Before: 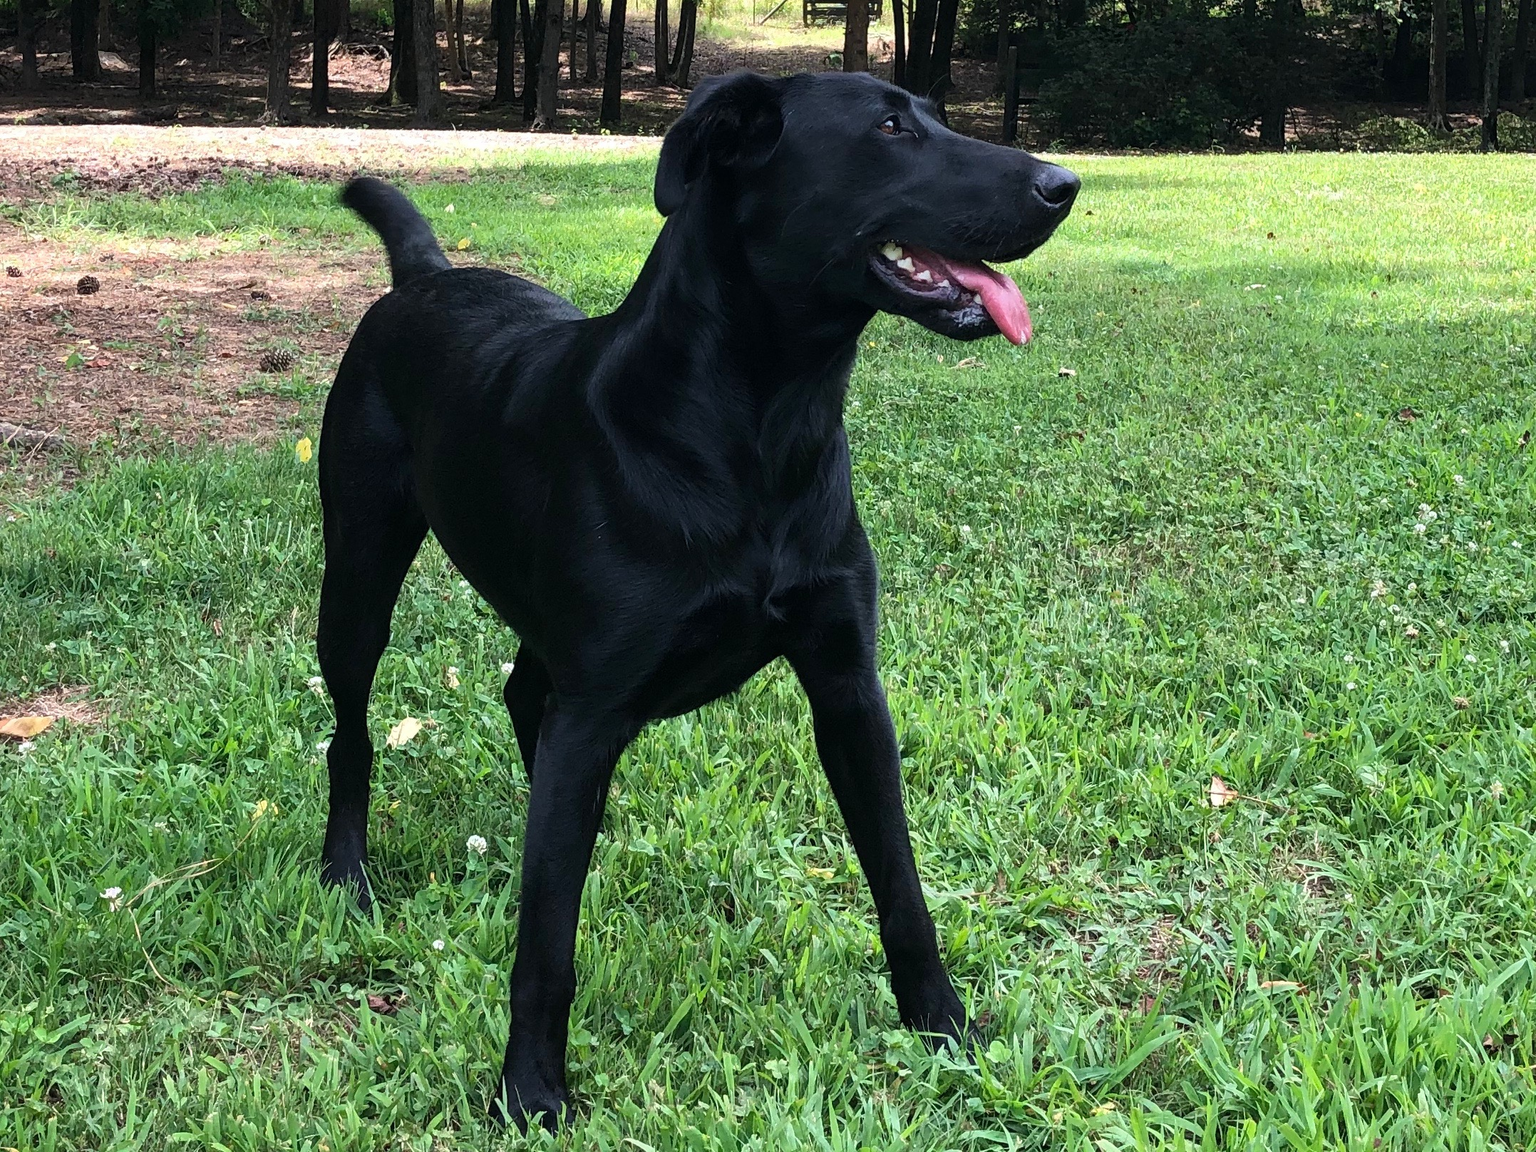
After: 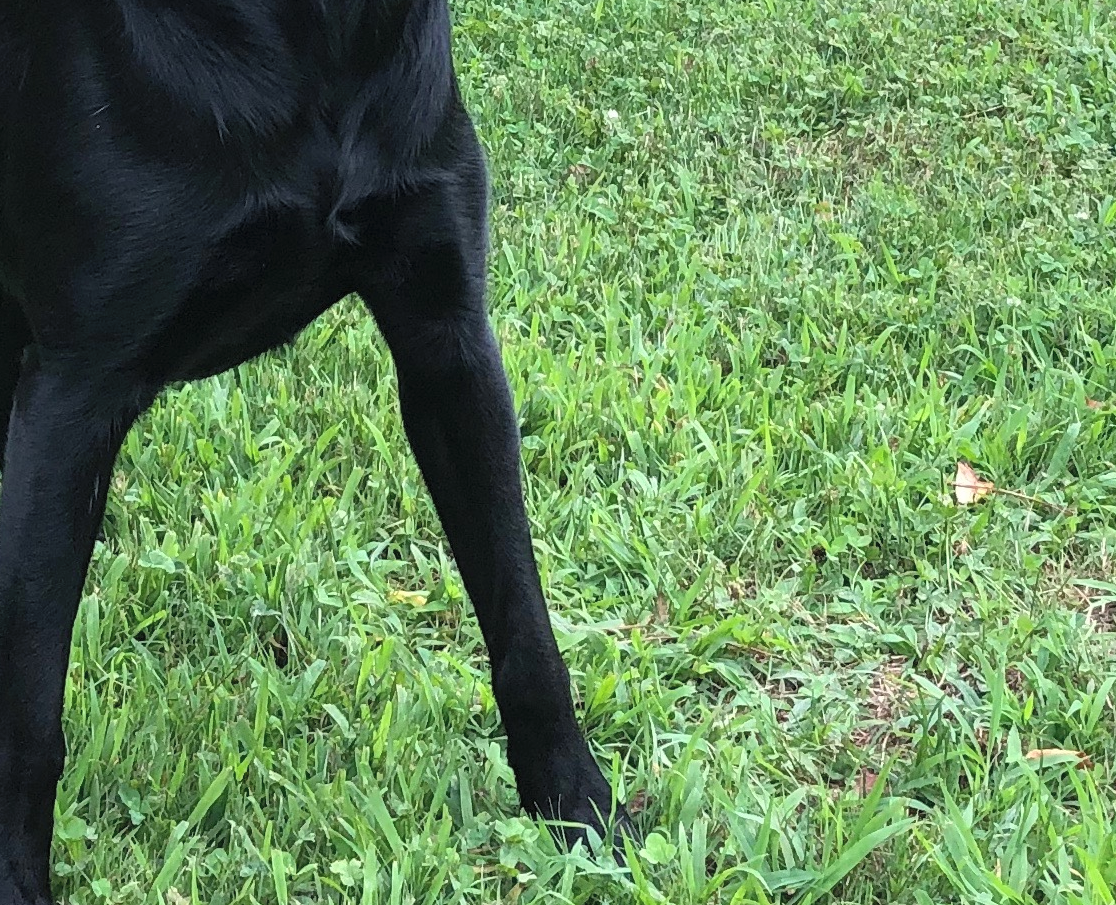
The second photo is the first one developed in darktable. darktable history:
crop: left 34.479%, top 38.822%, right 13.718%, bottom 5.172%
contrast brightness saturation: brightness 0.13
